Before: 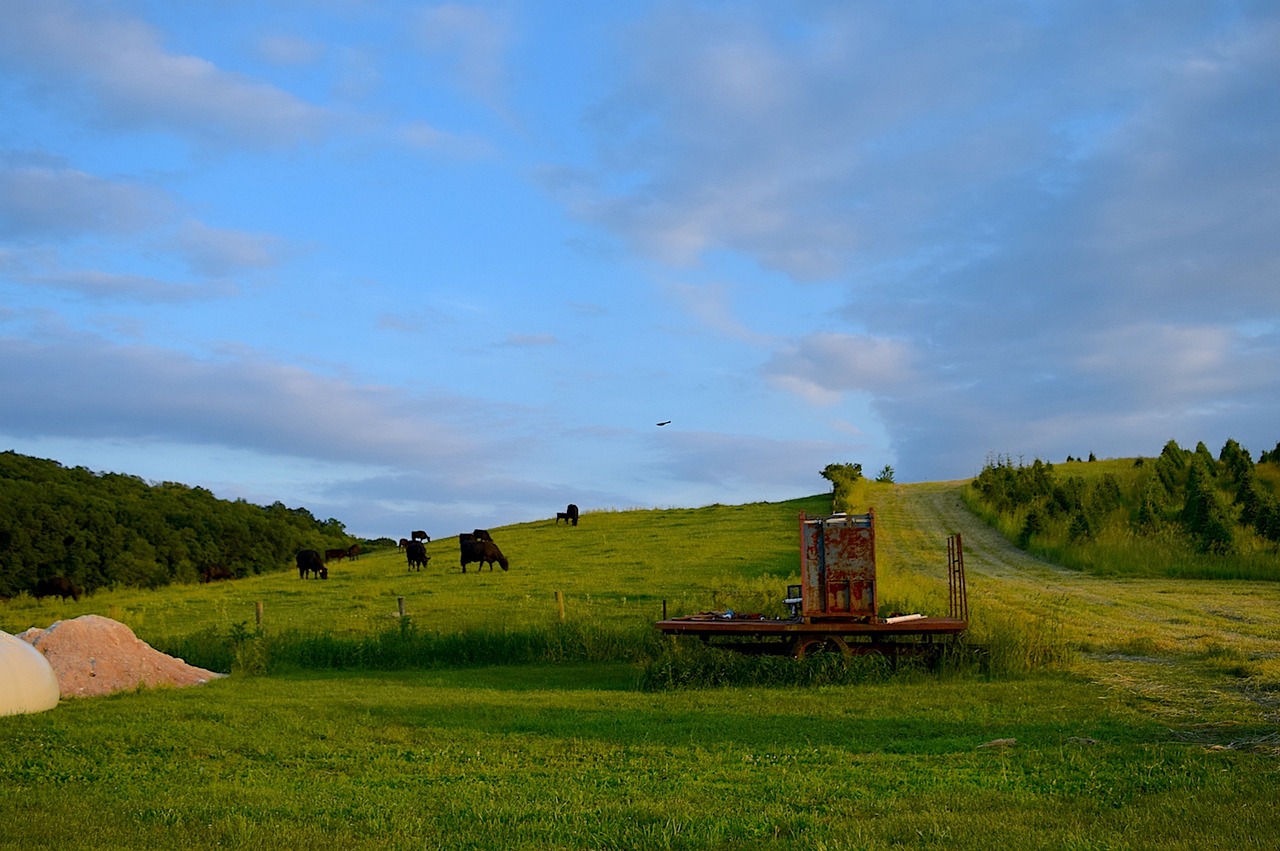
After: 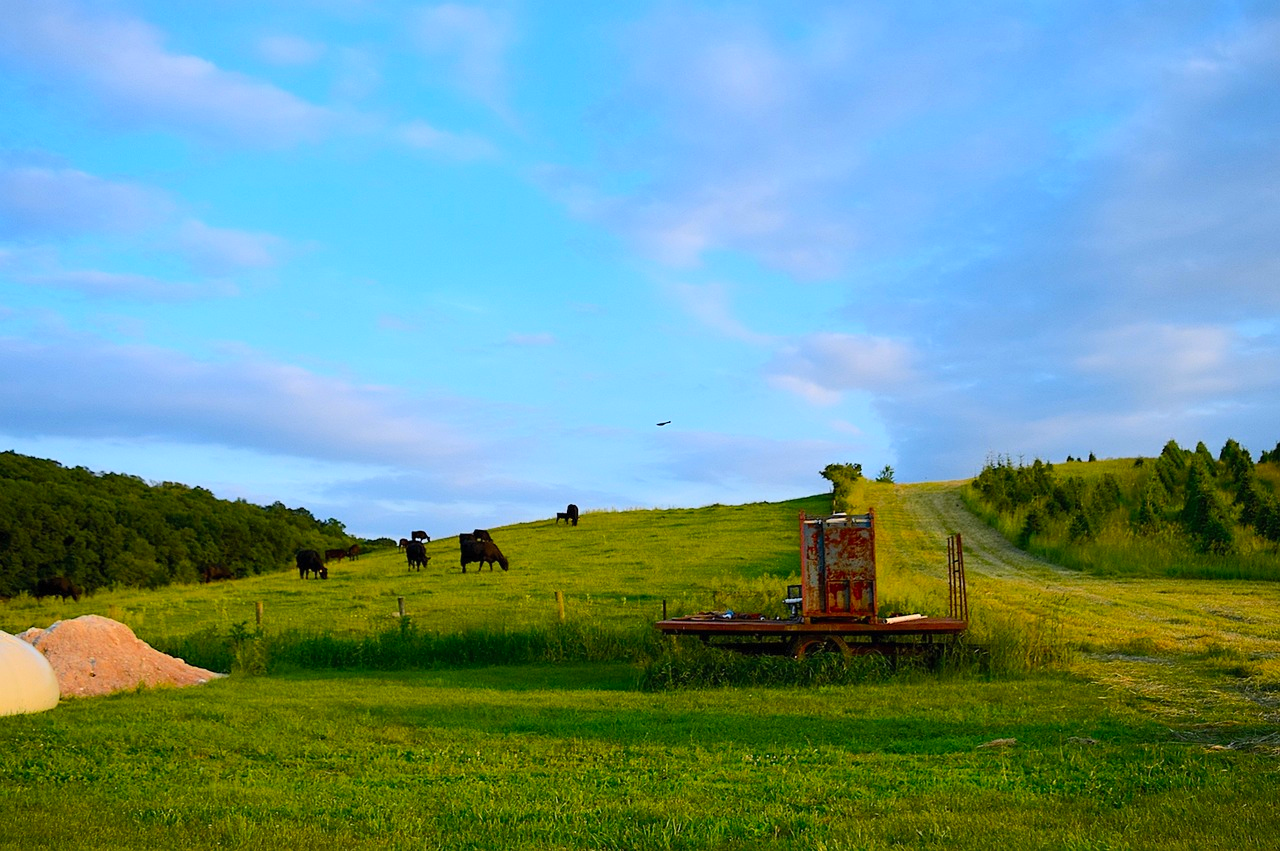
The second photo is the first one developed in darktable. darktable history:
color correction: saturation 1.11
contrast brightness saturation: contrast 0.2, brightness 0.16, saturation 0.22
